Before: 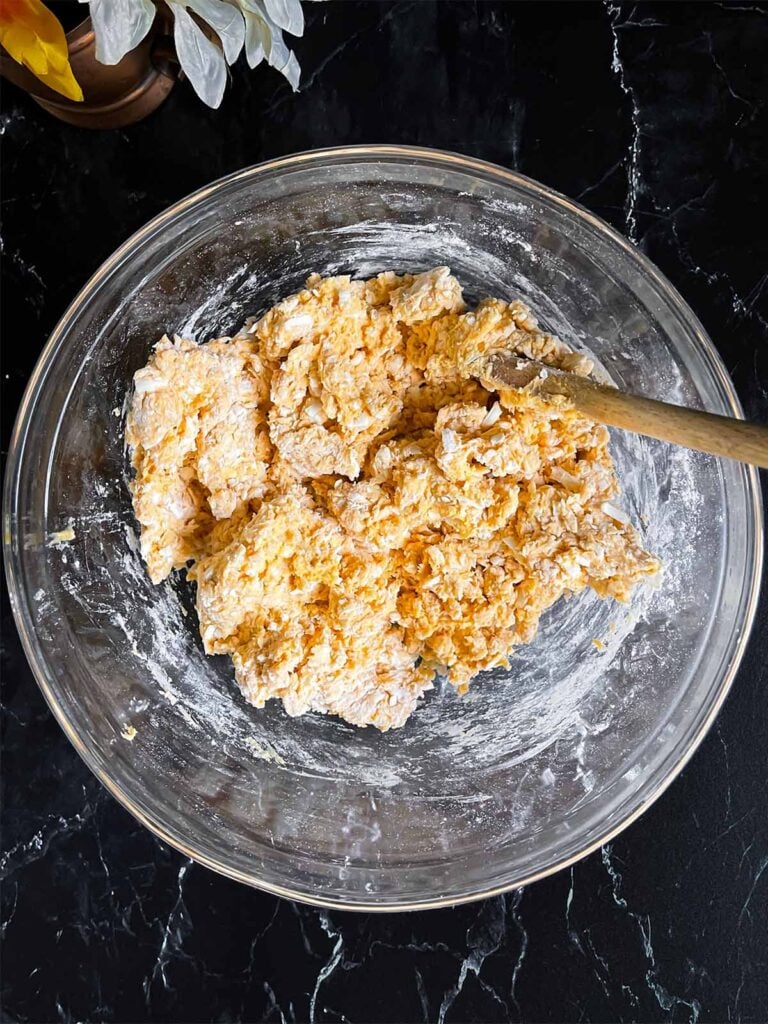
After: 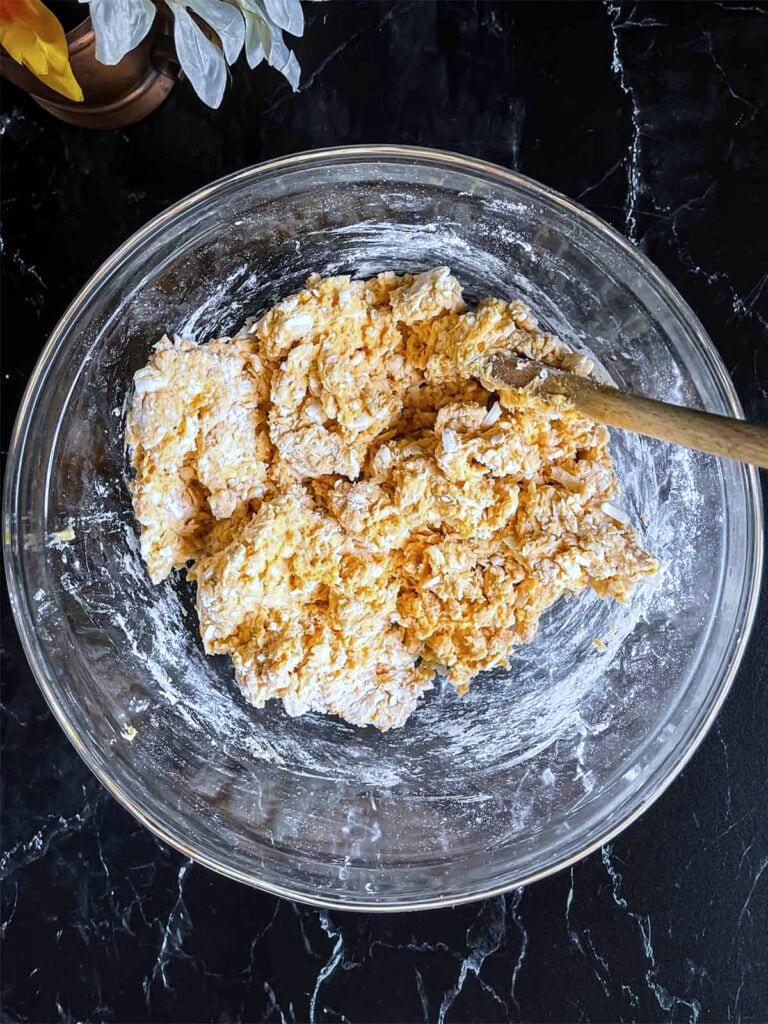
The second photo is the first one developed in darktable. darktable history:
color calibration: x 0.37, y 0.382, temperature 4313.32 K
local contrast: on, module defaults
